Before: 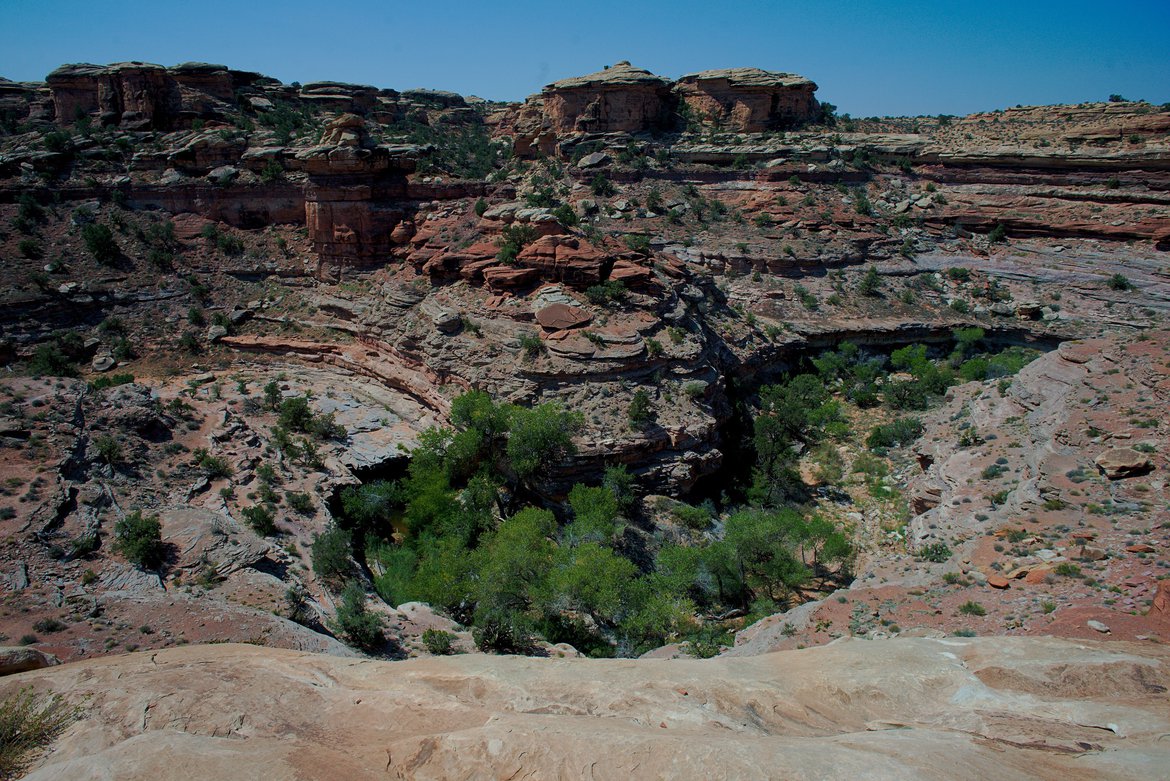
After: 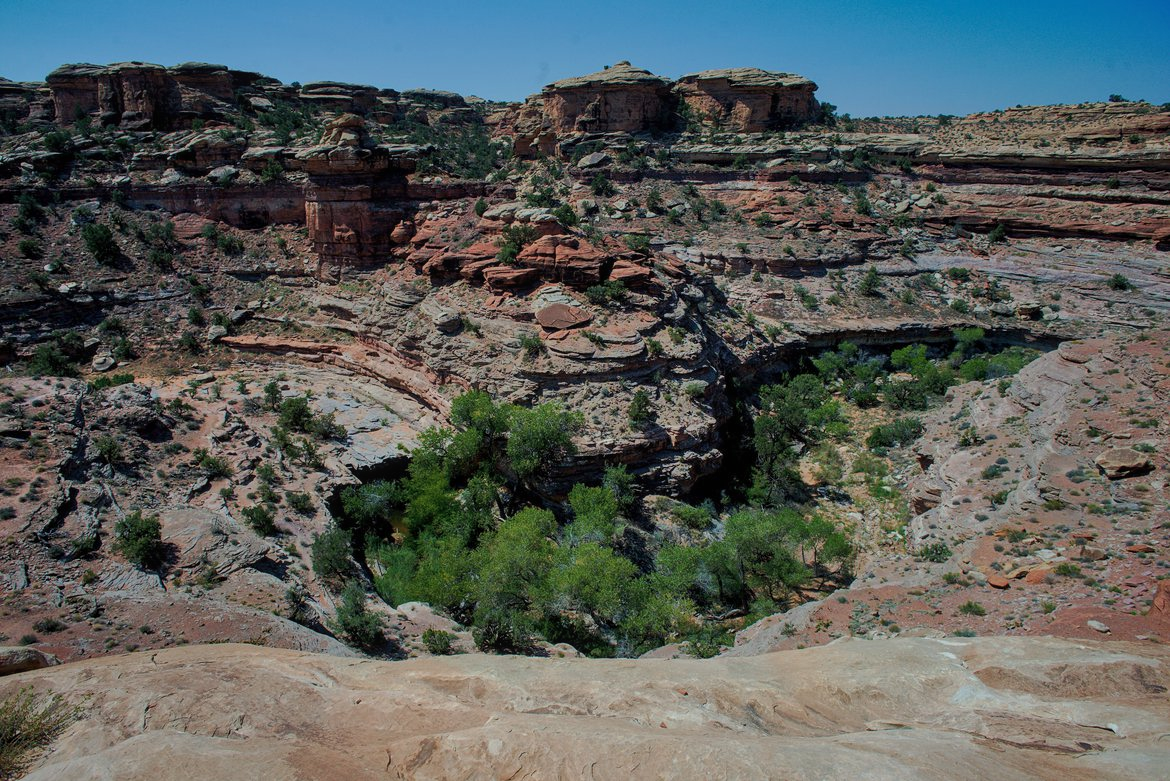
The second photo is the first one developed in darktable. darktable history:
local contrast: detail 110%
shadows and highlights: shadows color adjustment 97.66%, soften with gaussian
